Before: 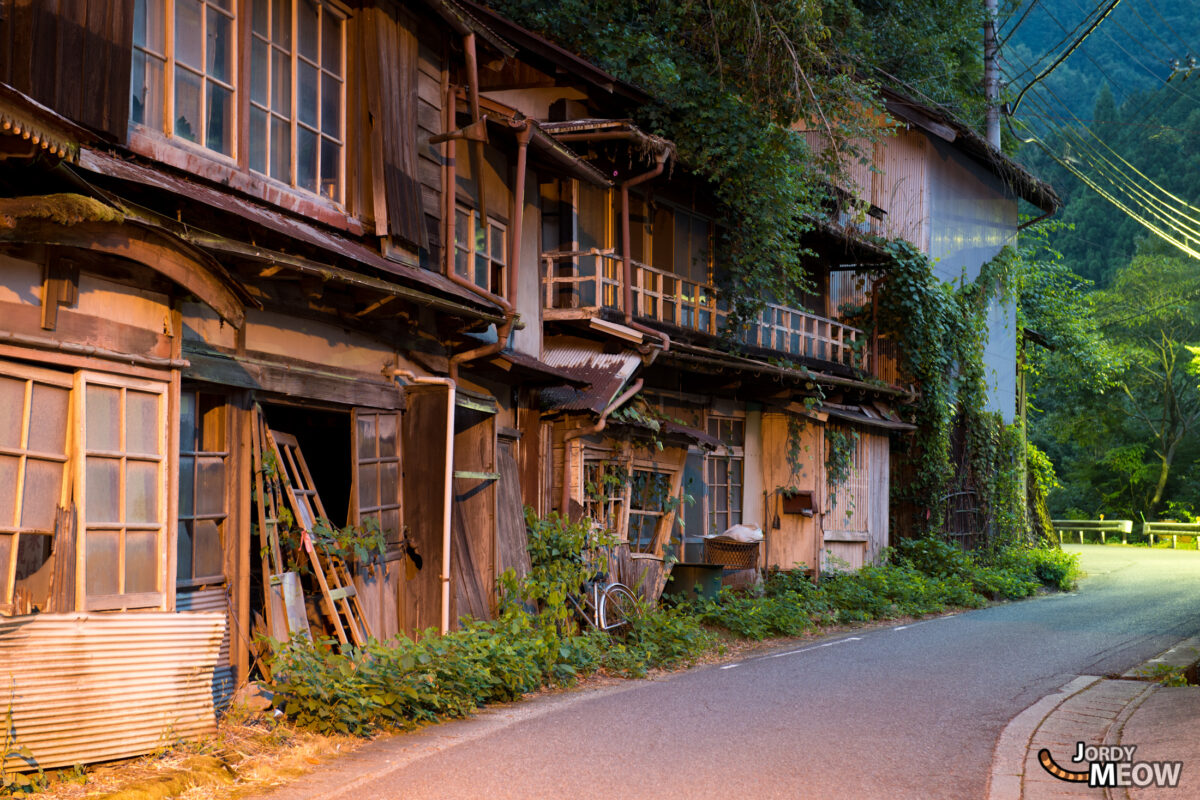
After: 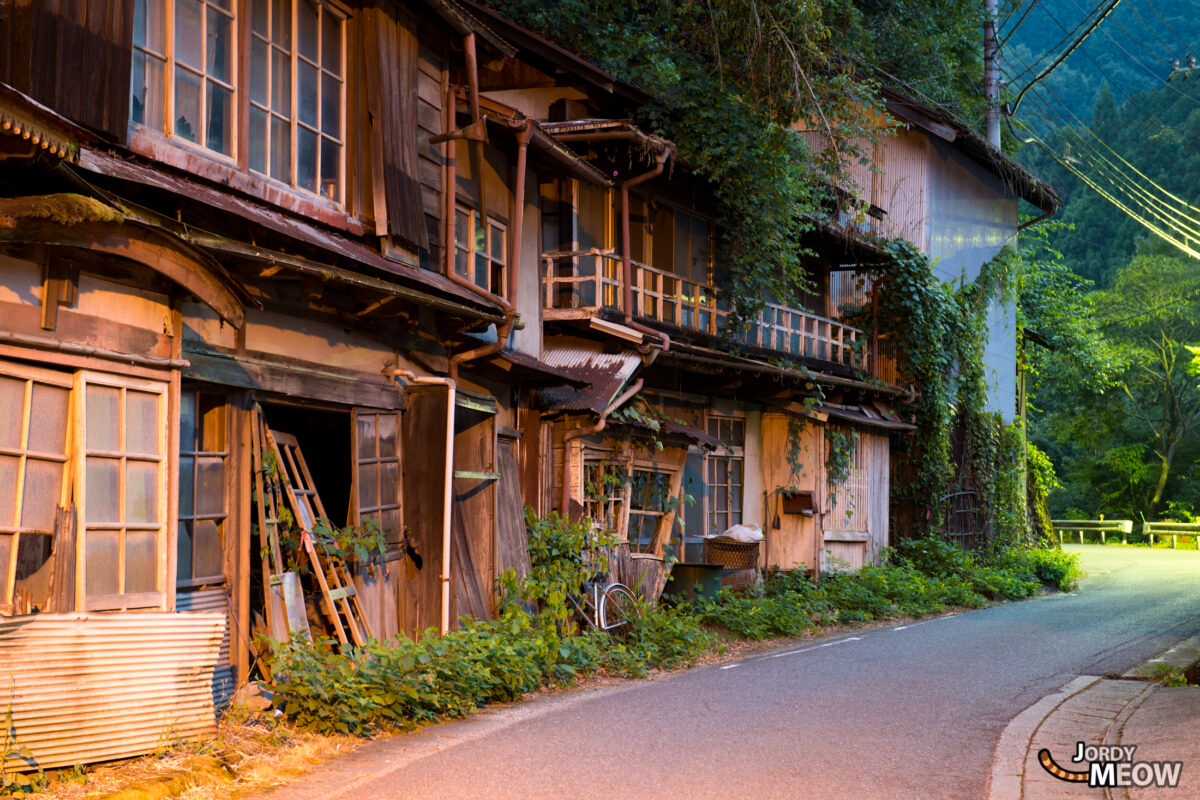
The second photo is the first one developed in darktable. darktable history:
contrast brightness saturation: contrast 0.101, brightness 0.027, saturation 0.092
